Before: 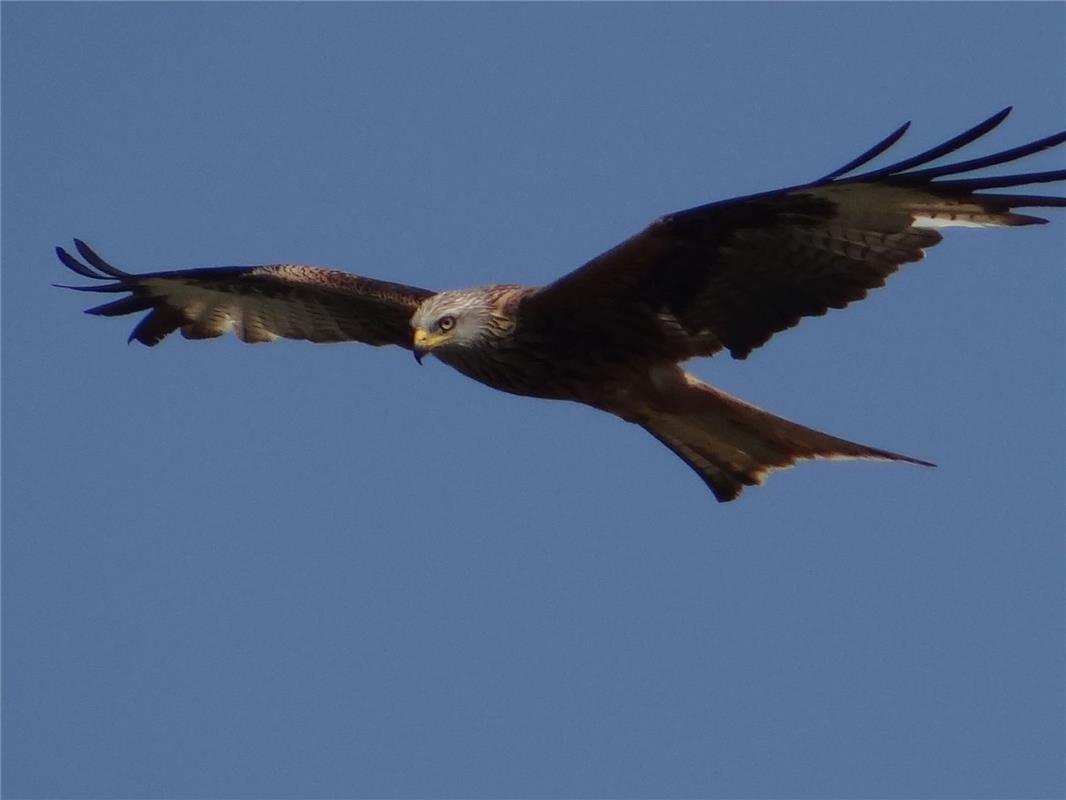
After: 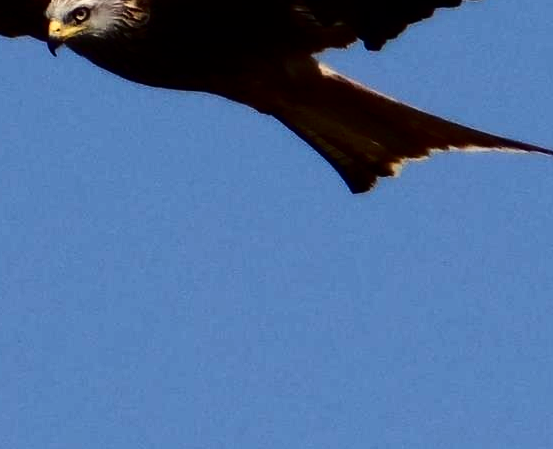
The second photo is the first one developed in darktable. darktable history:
crop: left 34.426%, top 38.65%, right 13.617%, bottom 5.154%
exposure: black level correction -0.001, exposure 0.079 EV, compensate exposure bias true, compensate highlight preservation false
contrast brightness saturation: brightness -0.501
base curve: curves: ch0 [(0, 0) (0.007, 0.004) (0.027, 0.03) (0.046, 0.07) (0.207, 0.54) (0.442, 0.872) (0.673, 0.972) (1, 1)]
